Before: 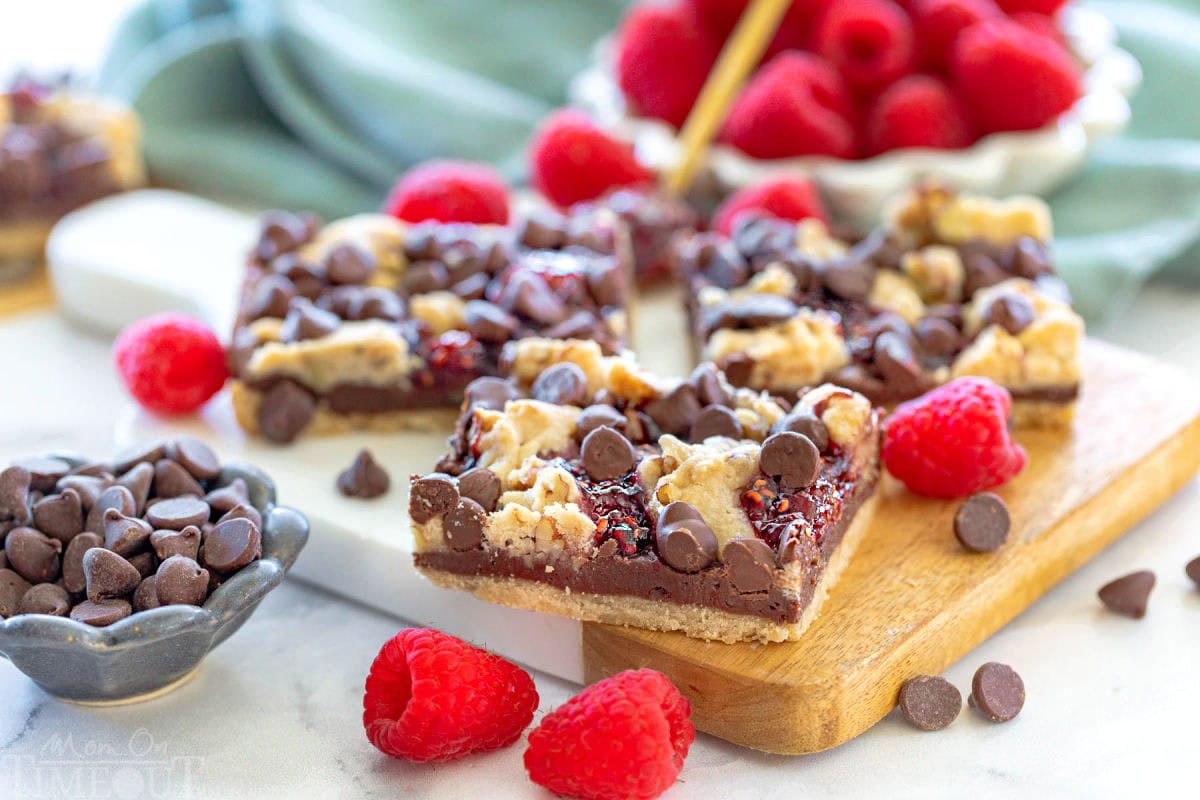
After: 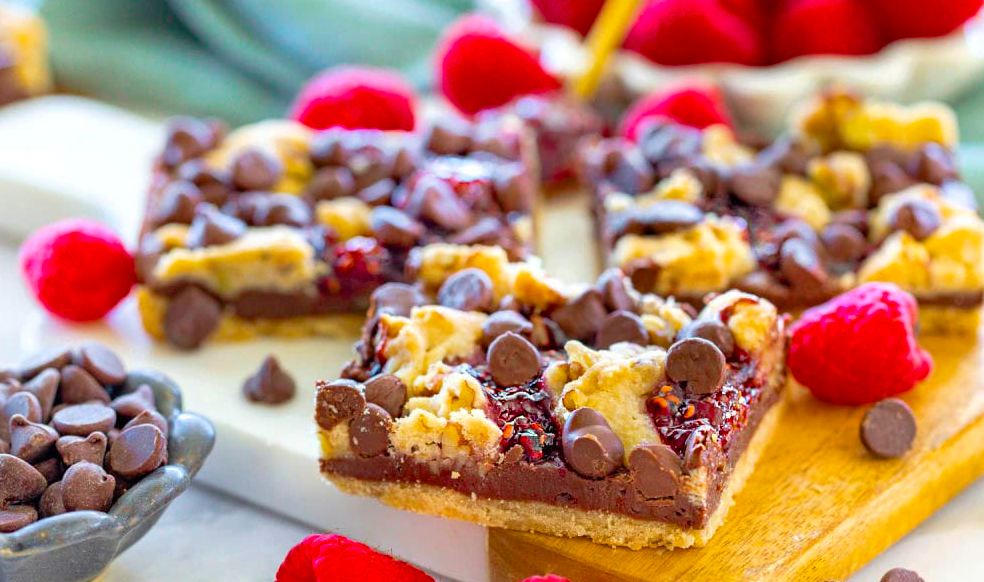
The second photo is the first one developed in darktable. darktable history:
color balance rgb: linear chroma grading › global chroma 15%, perceptual saturation grading › global saturation 30%
crop: left 7.856%, top 11.836%, right 10.12%, bottom 15.387%
